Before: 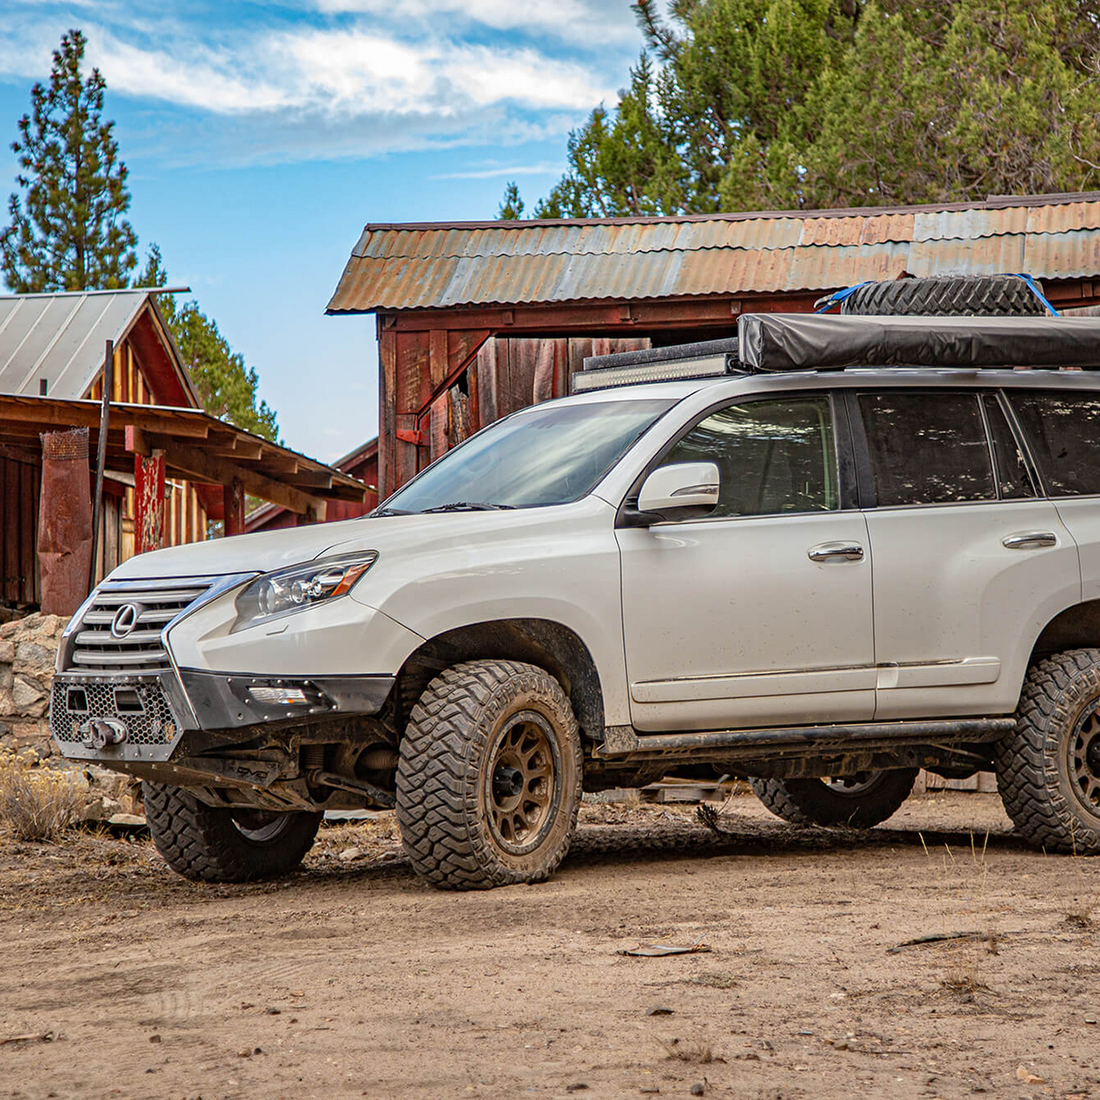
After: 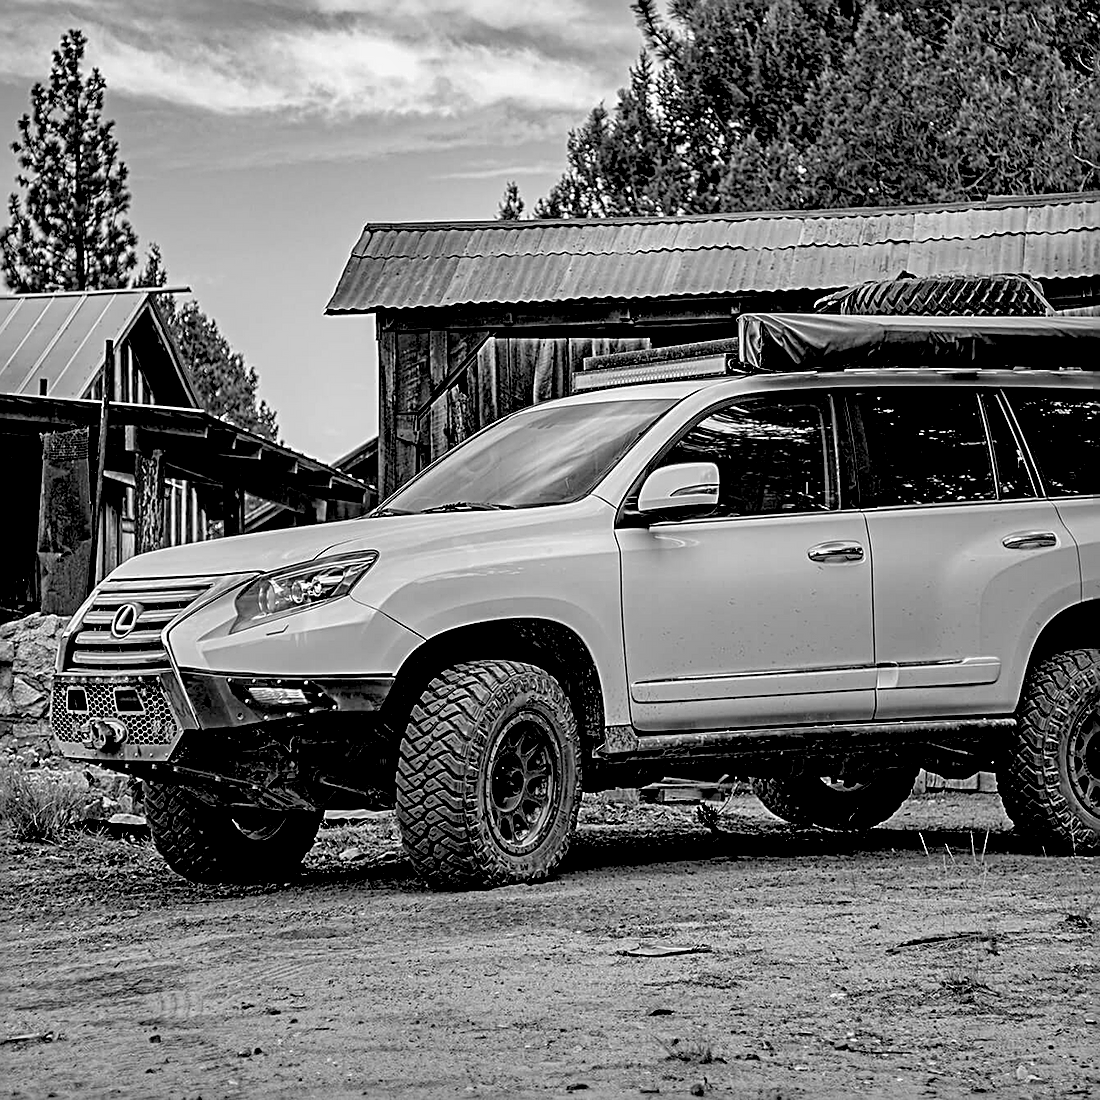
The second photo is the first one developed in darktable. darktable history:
monochrome: a -6.99, b 35.61, size 1.4
sharpen: radius 2.543, amount 0.636
exposure: black level correction 0.056, exposure -0.039 EV, compensate highlight preservation false
